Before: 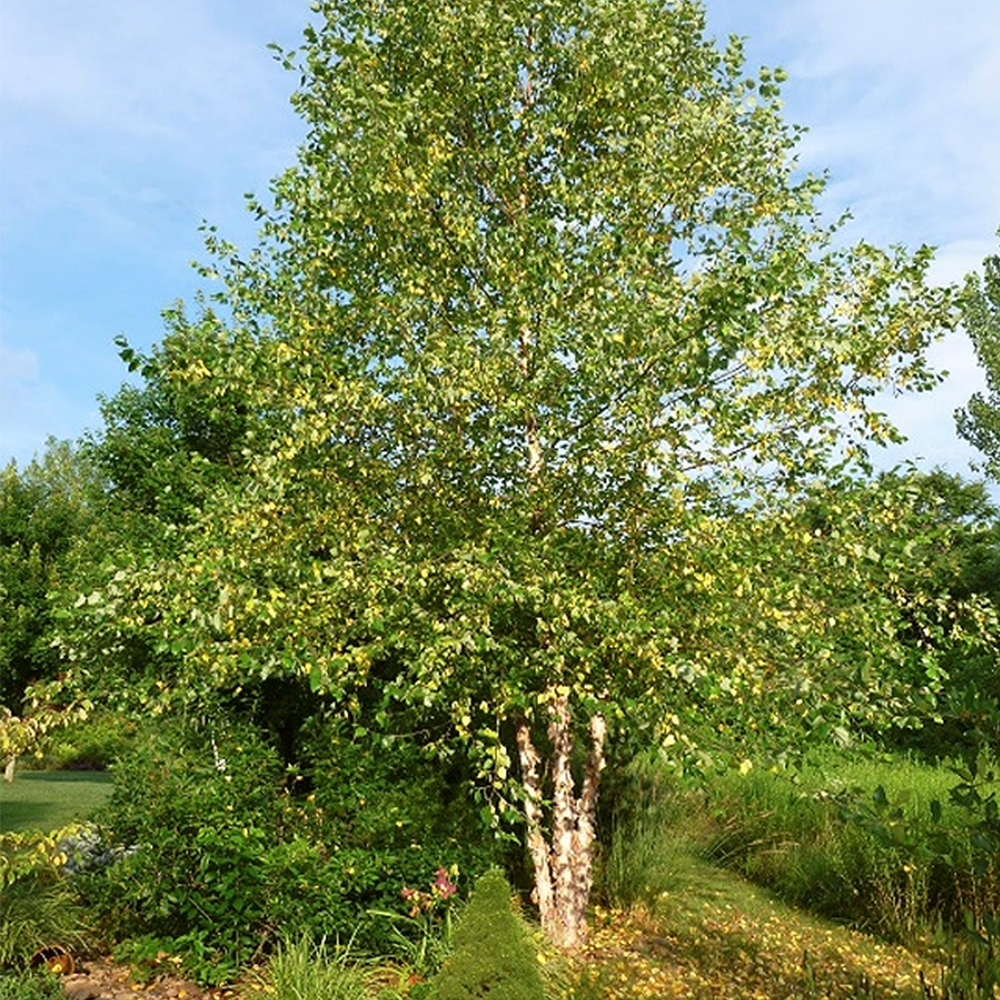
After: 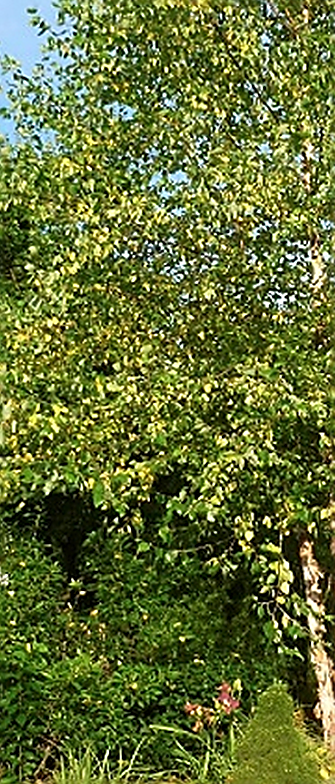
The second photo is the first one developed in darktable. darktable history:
sharpen: amount 0.75
crop and rotate: left 21.77%, top 18.528%, right 44.676%, bottom 2.997%
